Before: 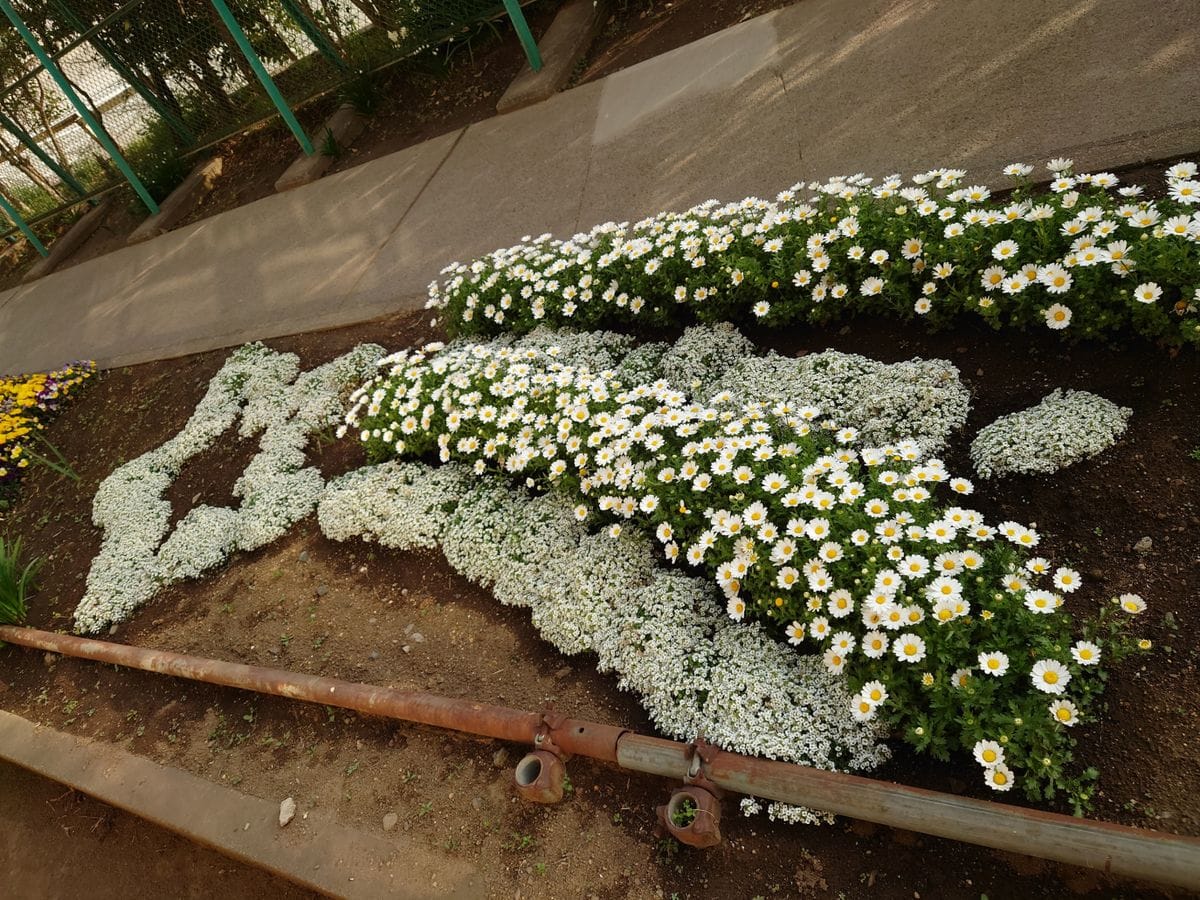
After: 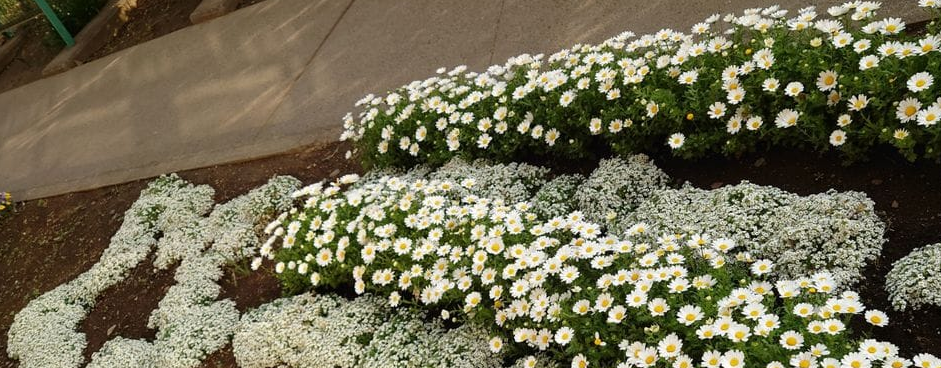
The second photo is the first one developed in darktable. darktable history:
crop: left 7.088%, top 18.744%, right 14.47%, bottom 40.269%
